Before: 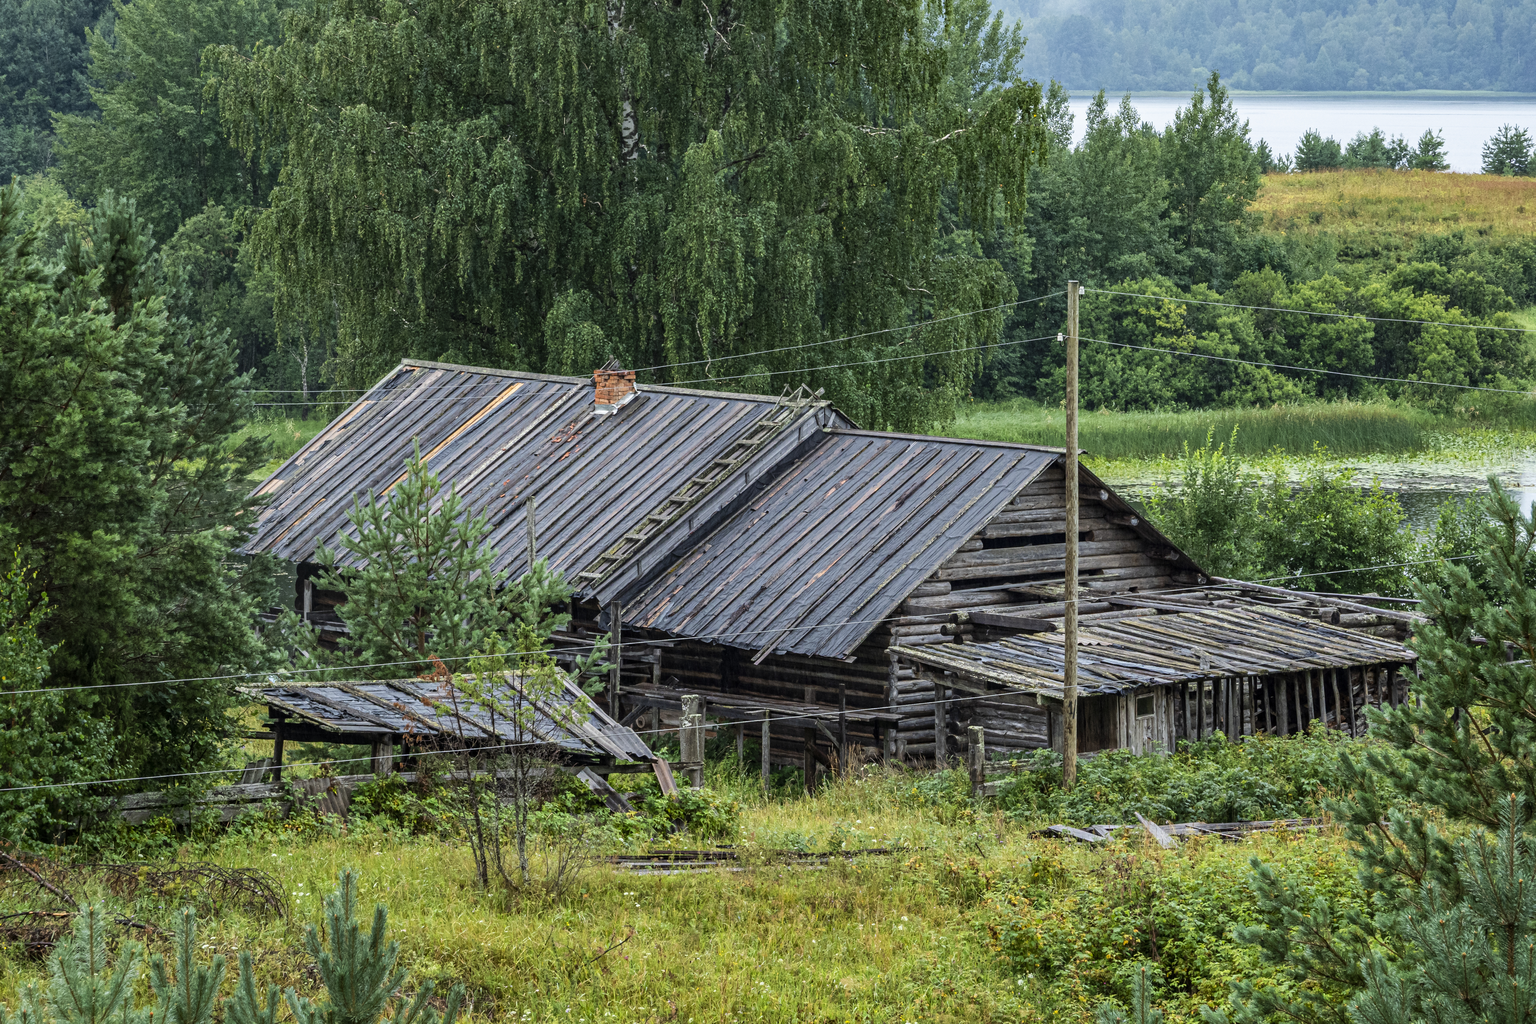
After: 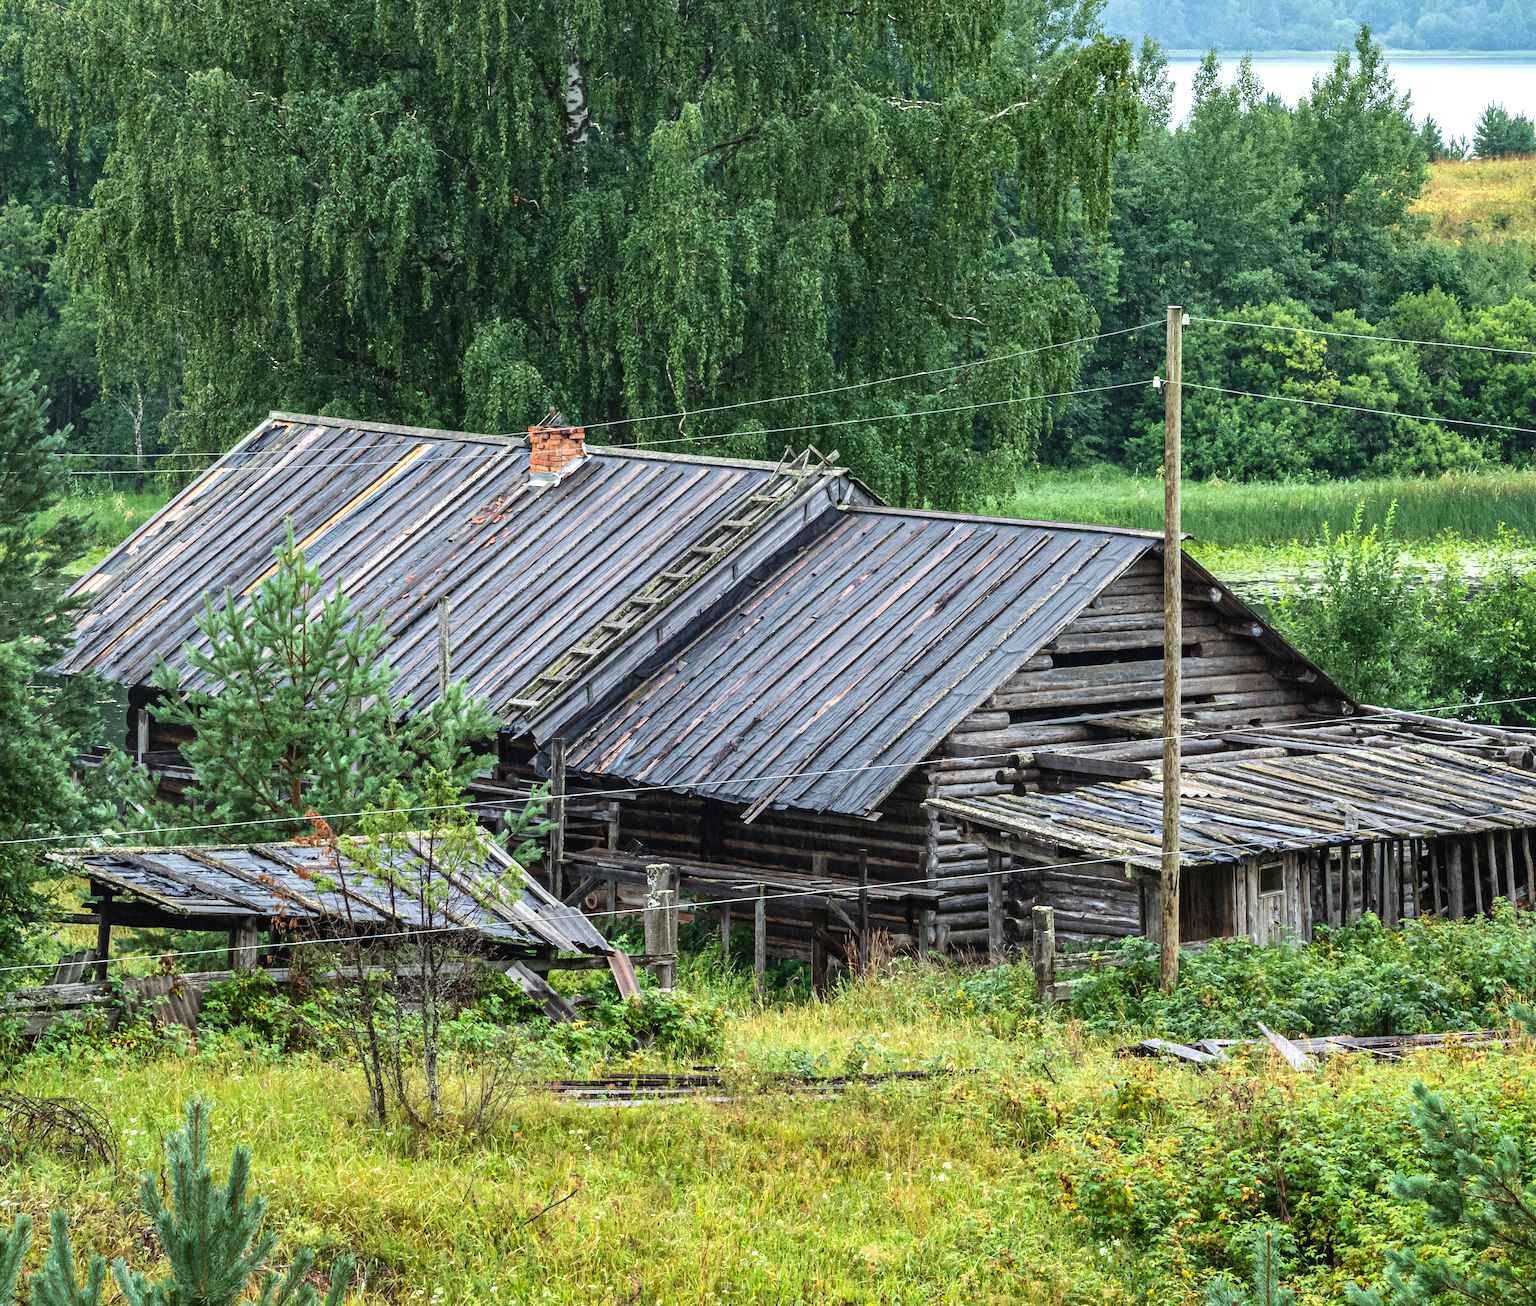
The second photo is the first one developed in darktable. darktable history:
exposure: black level correction -0.002, exposure 0.54 EV, compensate highlight preservation false
crop and rotate: left 13.15%, top 5.251%, right 12.609%
